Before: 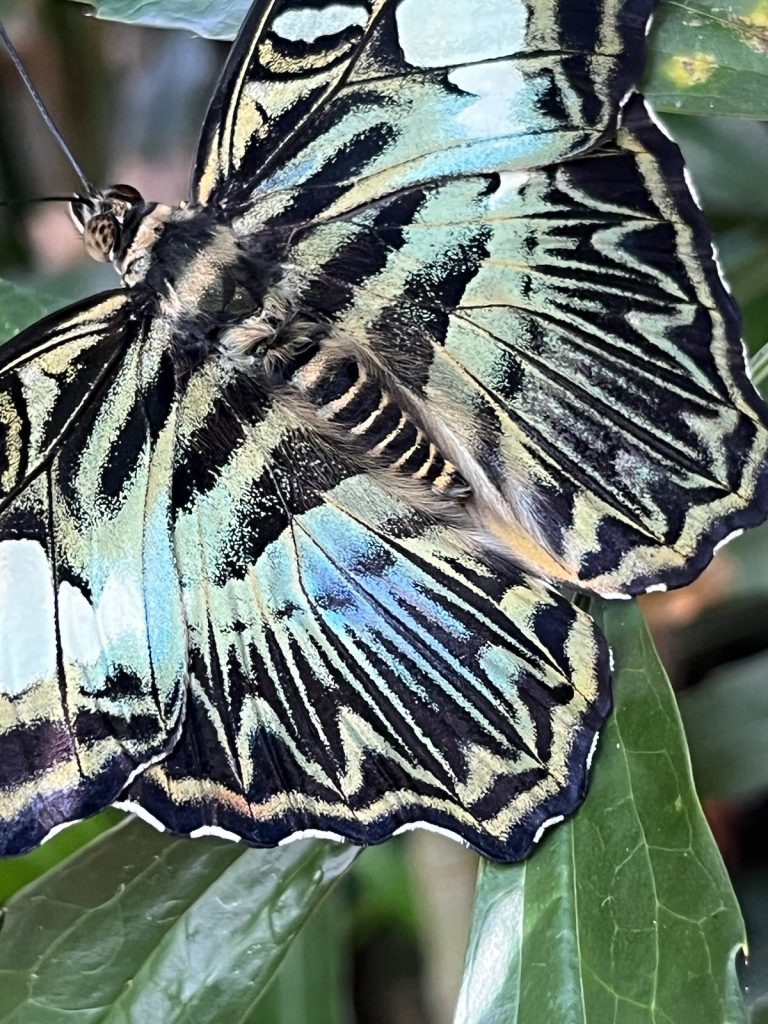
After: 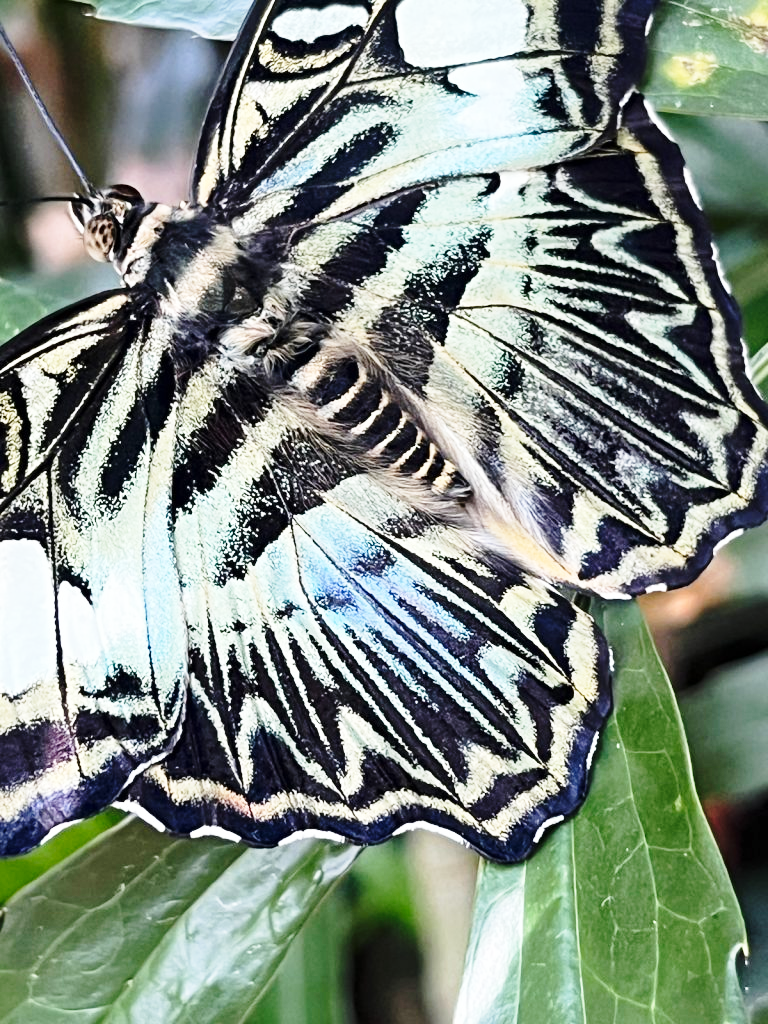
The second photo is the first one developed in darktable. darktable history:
shadows and highlights: shadows 73.5, highlights -24.76, soften with gaussian
base curve: curves: ch0 [(0, 0) (0.028, 0.03) (0.121, 0.232) (0.46, 0.748) (0.859, 0.968) (1, 1)], preserve colors none
